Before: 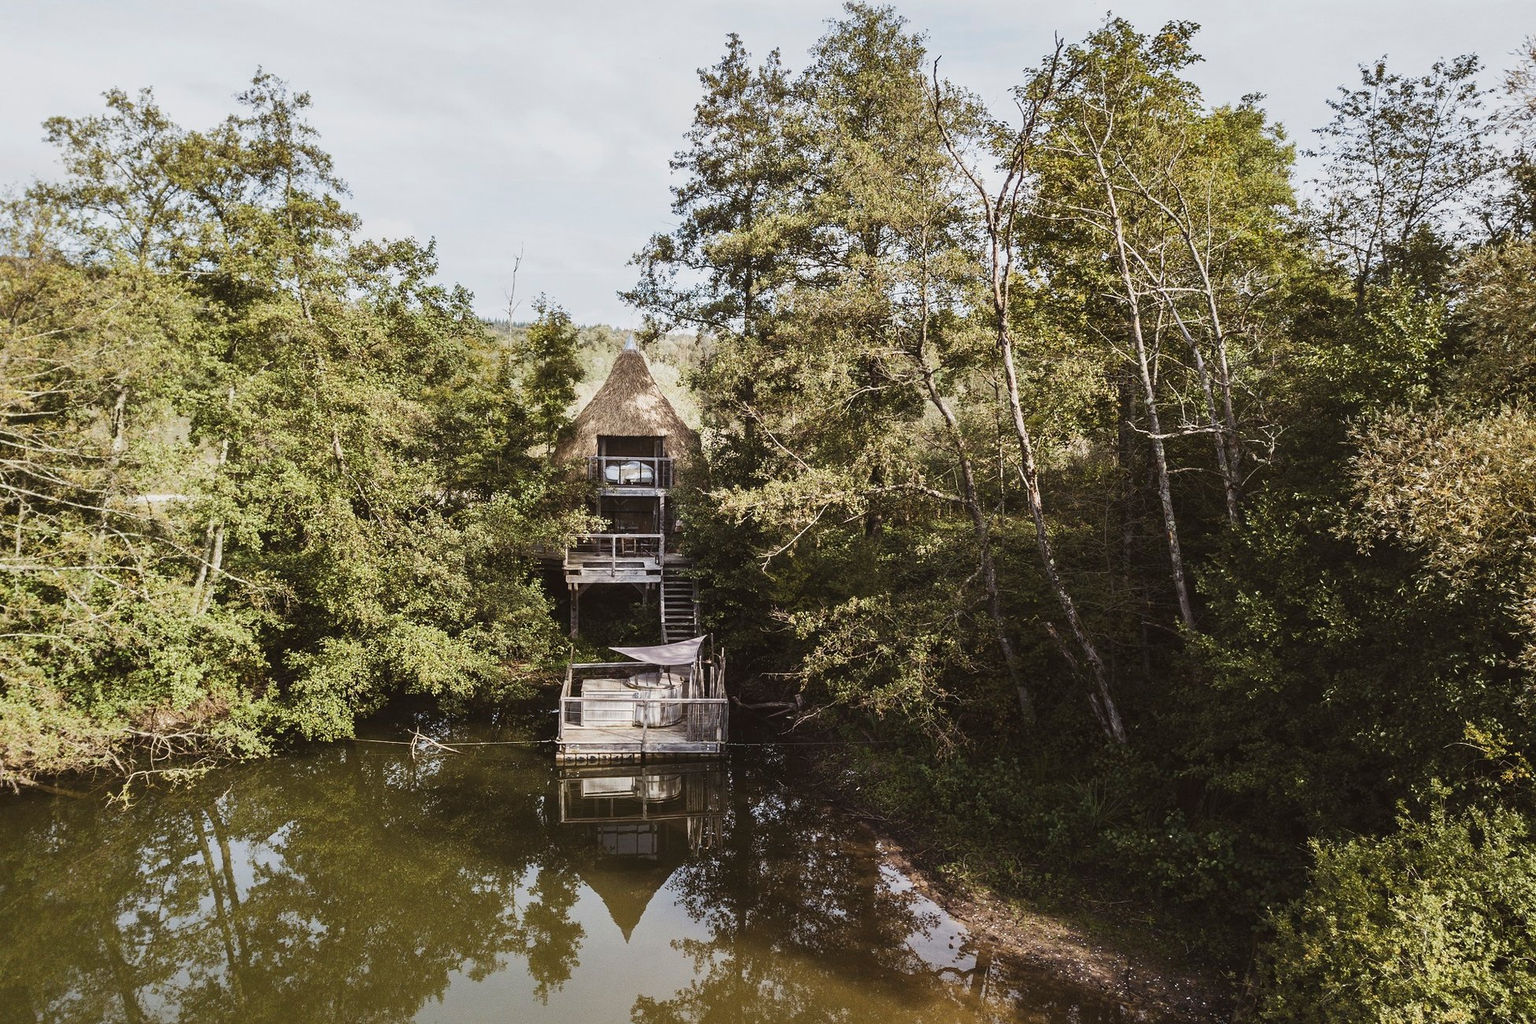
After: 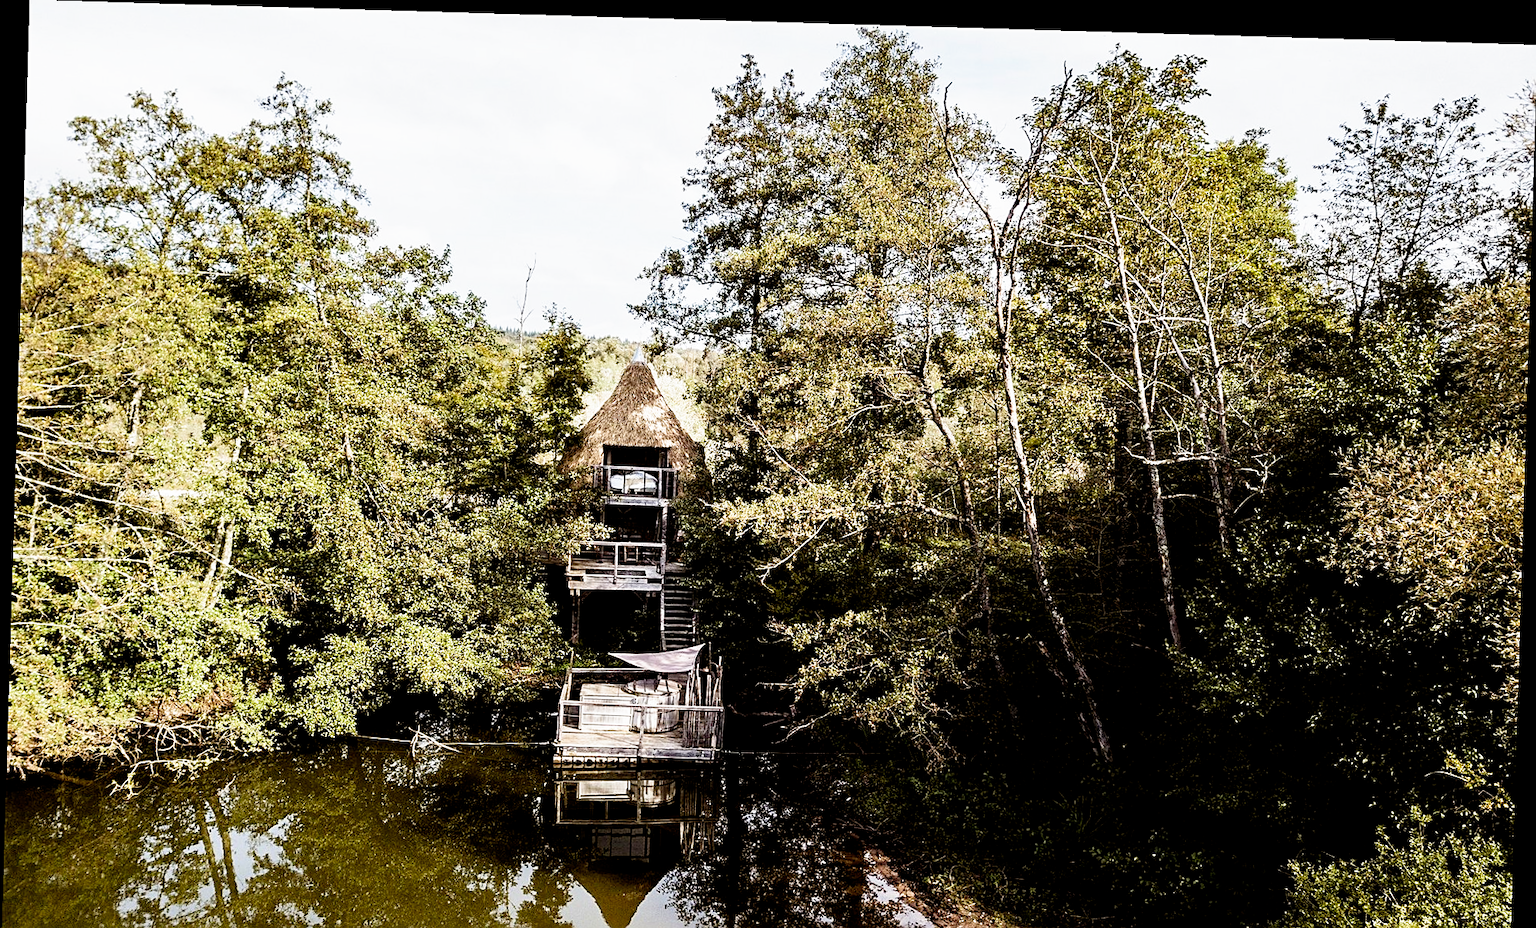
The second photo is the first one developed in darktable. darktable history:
crop and rotate: top 0%, bottom 11.49%
rotate and perspective: rotation 1.72°, automatic cropping off
exposure: black level correction 0.002, compensate highlight preservation false
filmic rgb: black relative exposure -5.5 EV, white relative exposure 2.5 EV, threshold 3 EV, target black luminance 0%, hardness 4.51, latitude 67.35%, contrast 1.453, shadows ↔ highlights balance -3.52%, preserve chrominance no, color science v4 (2020), contrast in shadows soft, enable highlight reconstruction true
rgb levels: levels [[0.013, 0.434, 0.89], [0, 0.5, 1], [0, 0.5, 1]]
sharpen: on, module defaults
